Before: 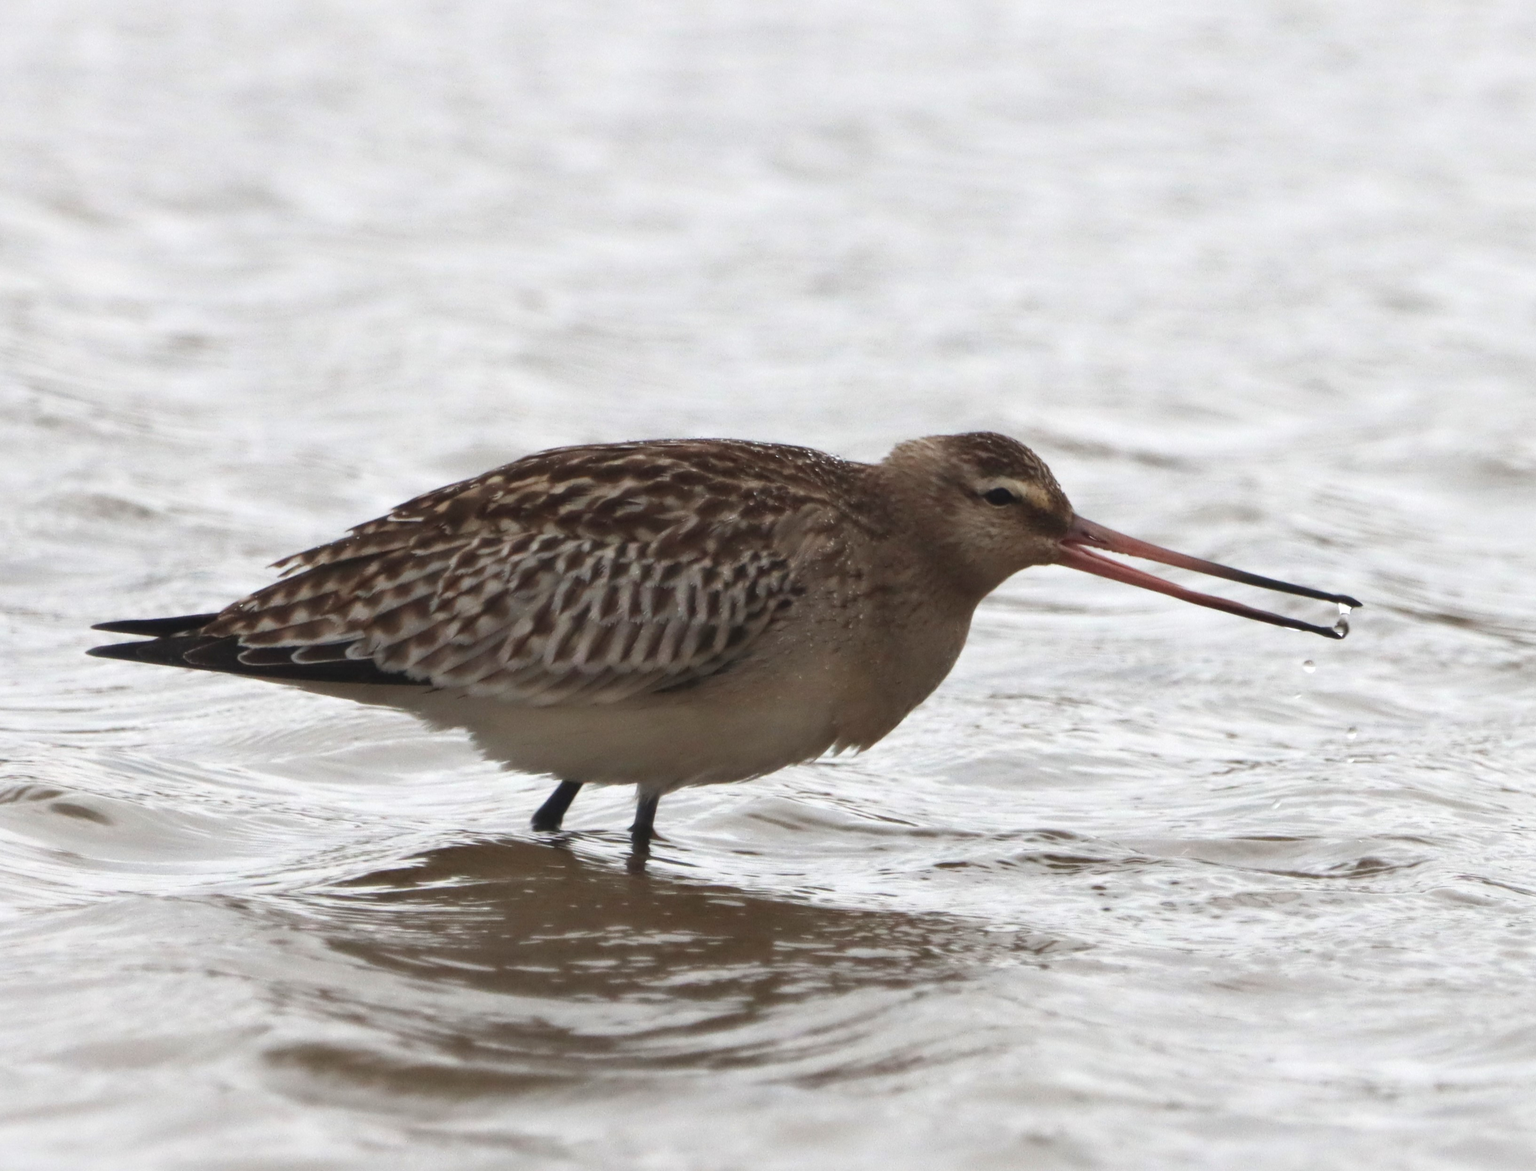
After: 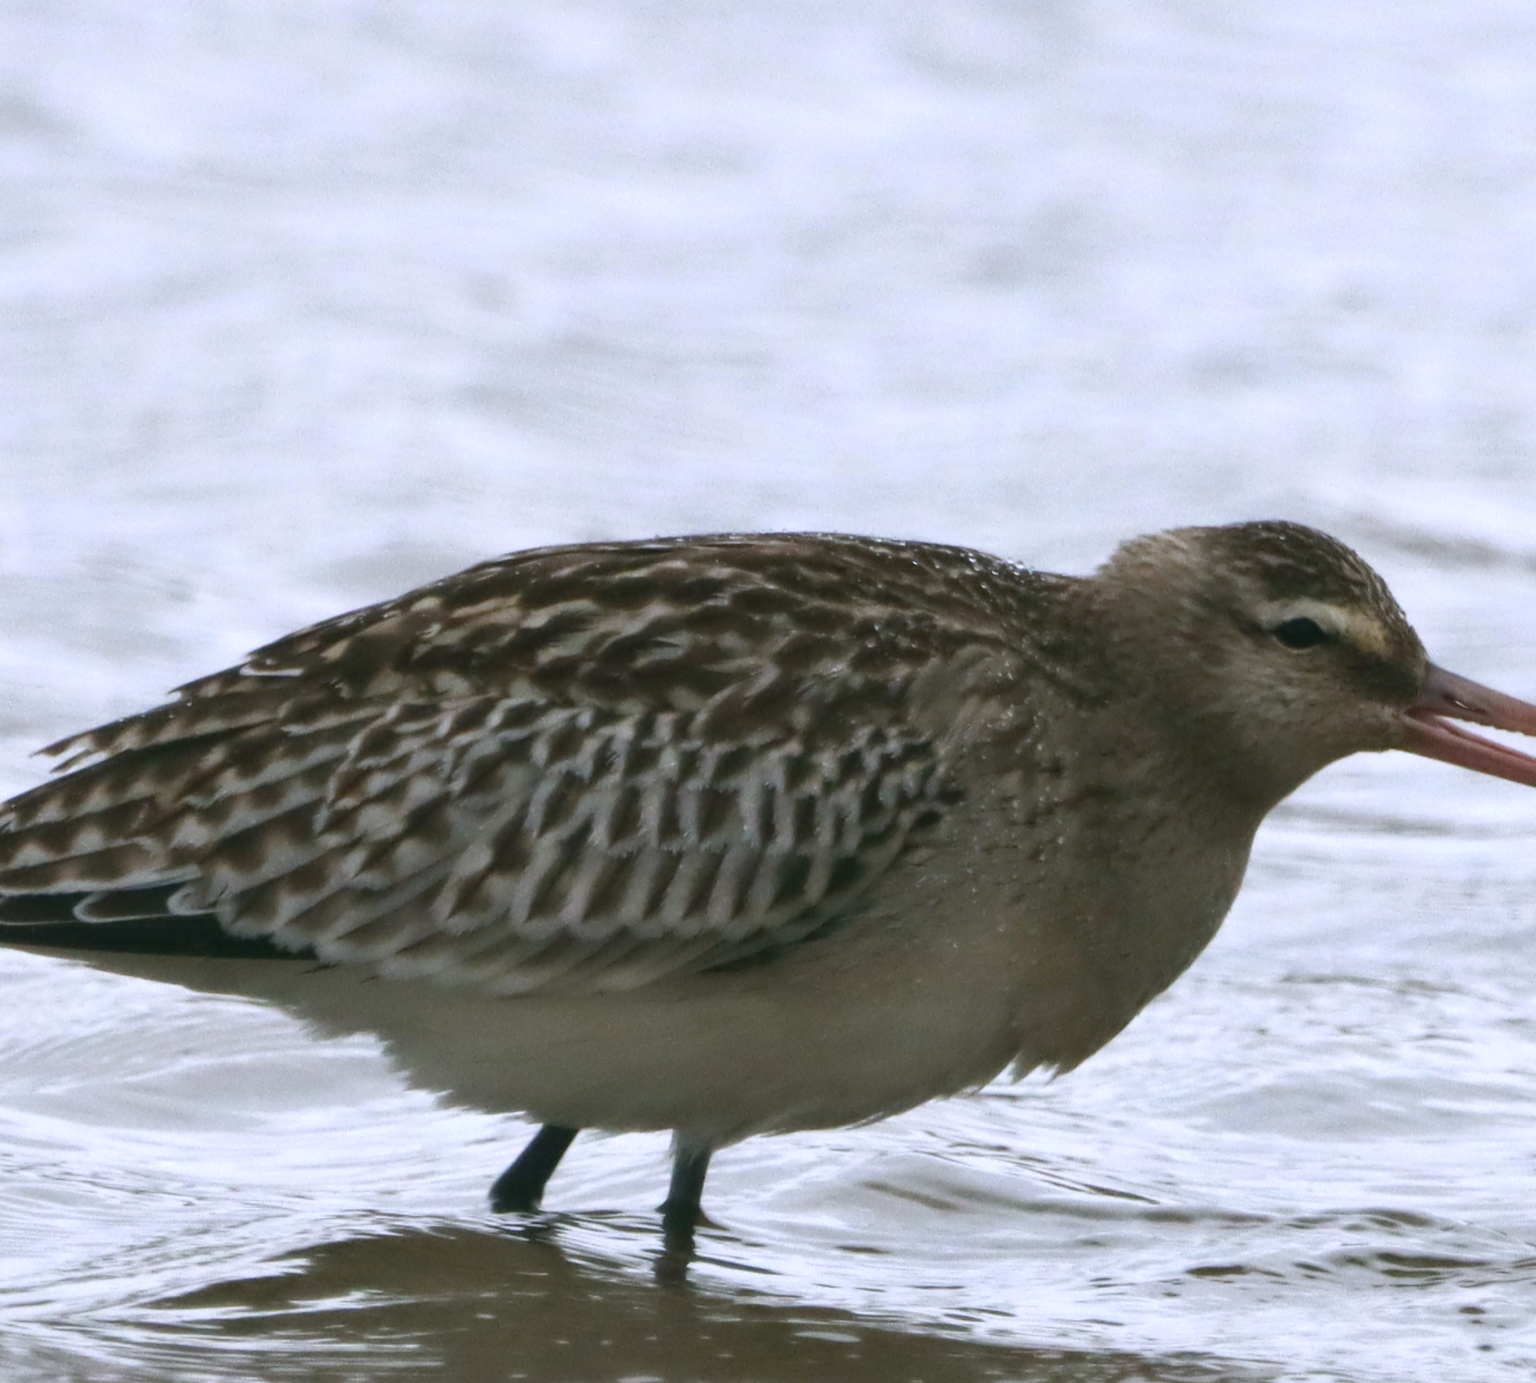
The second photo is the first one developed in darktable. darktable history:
white balance: red 0.926, green 1.003, blue 1.133
crop: left 16.202%, top 11.208%, right 26.045%, bottom 20.557%
color correction: highlights a* 4.02, highlights b* 4.98, shadows a* -7.55, shadows b* 4.98
